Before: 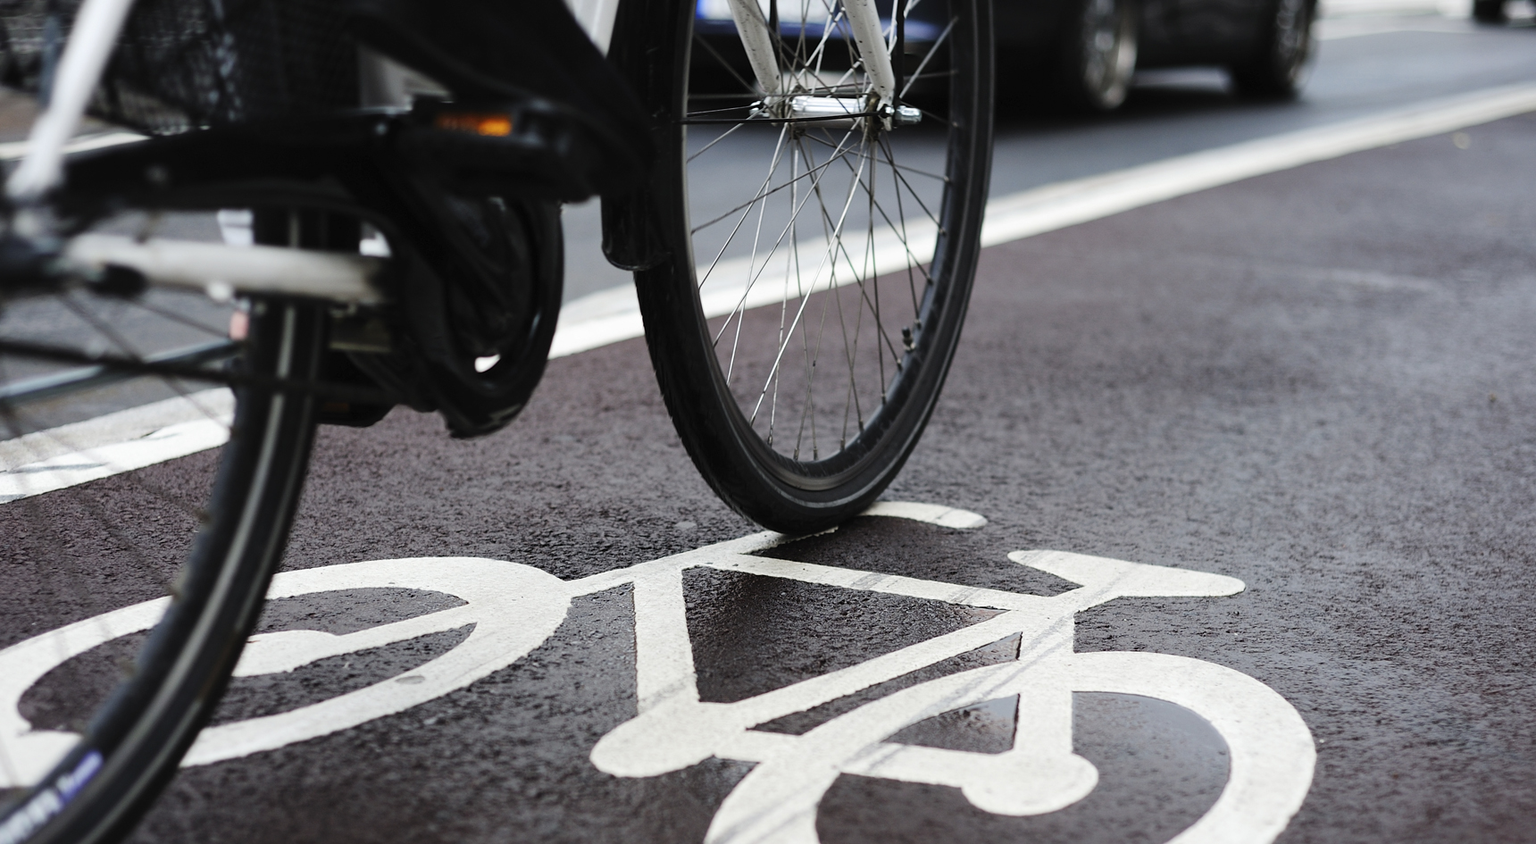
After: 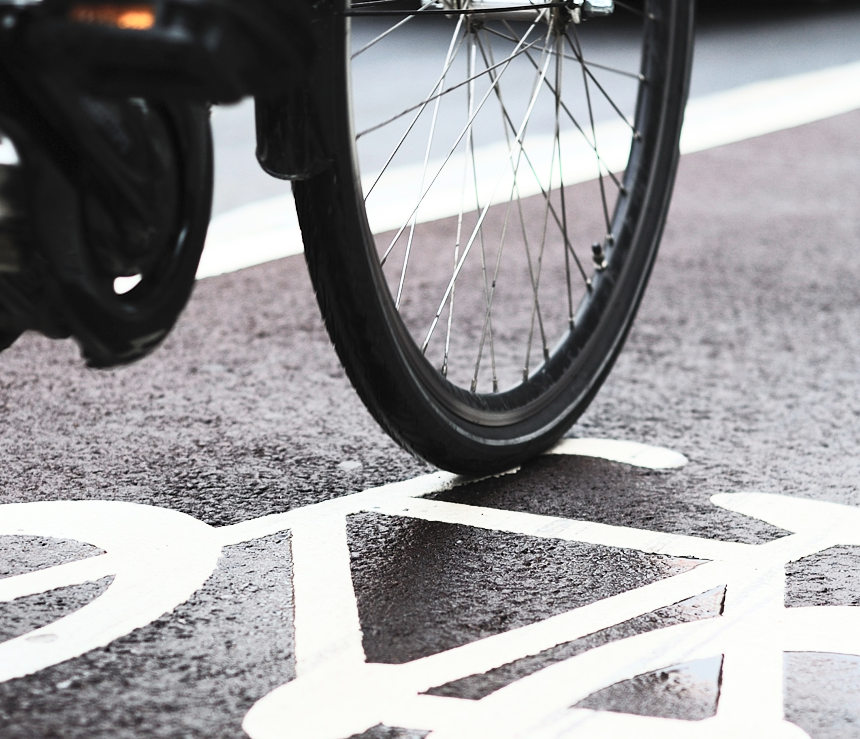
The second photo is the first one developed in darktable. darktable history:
tone equalizer: edges refinement/feathering 500, mask exposure compensation -1.57 EV, preserve details no
crop and rotate: angle 0.025°, left 24.337%, top 13.022%, right 25.611%, bottom 8.68%
contrast brightness saturation: contrast 0.45, brightness 0.562, saturation -0.196
